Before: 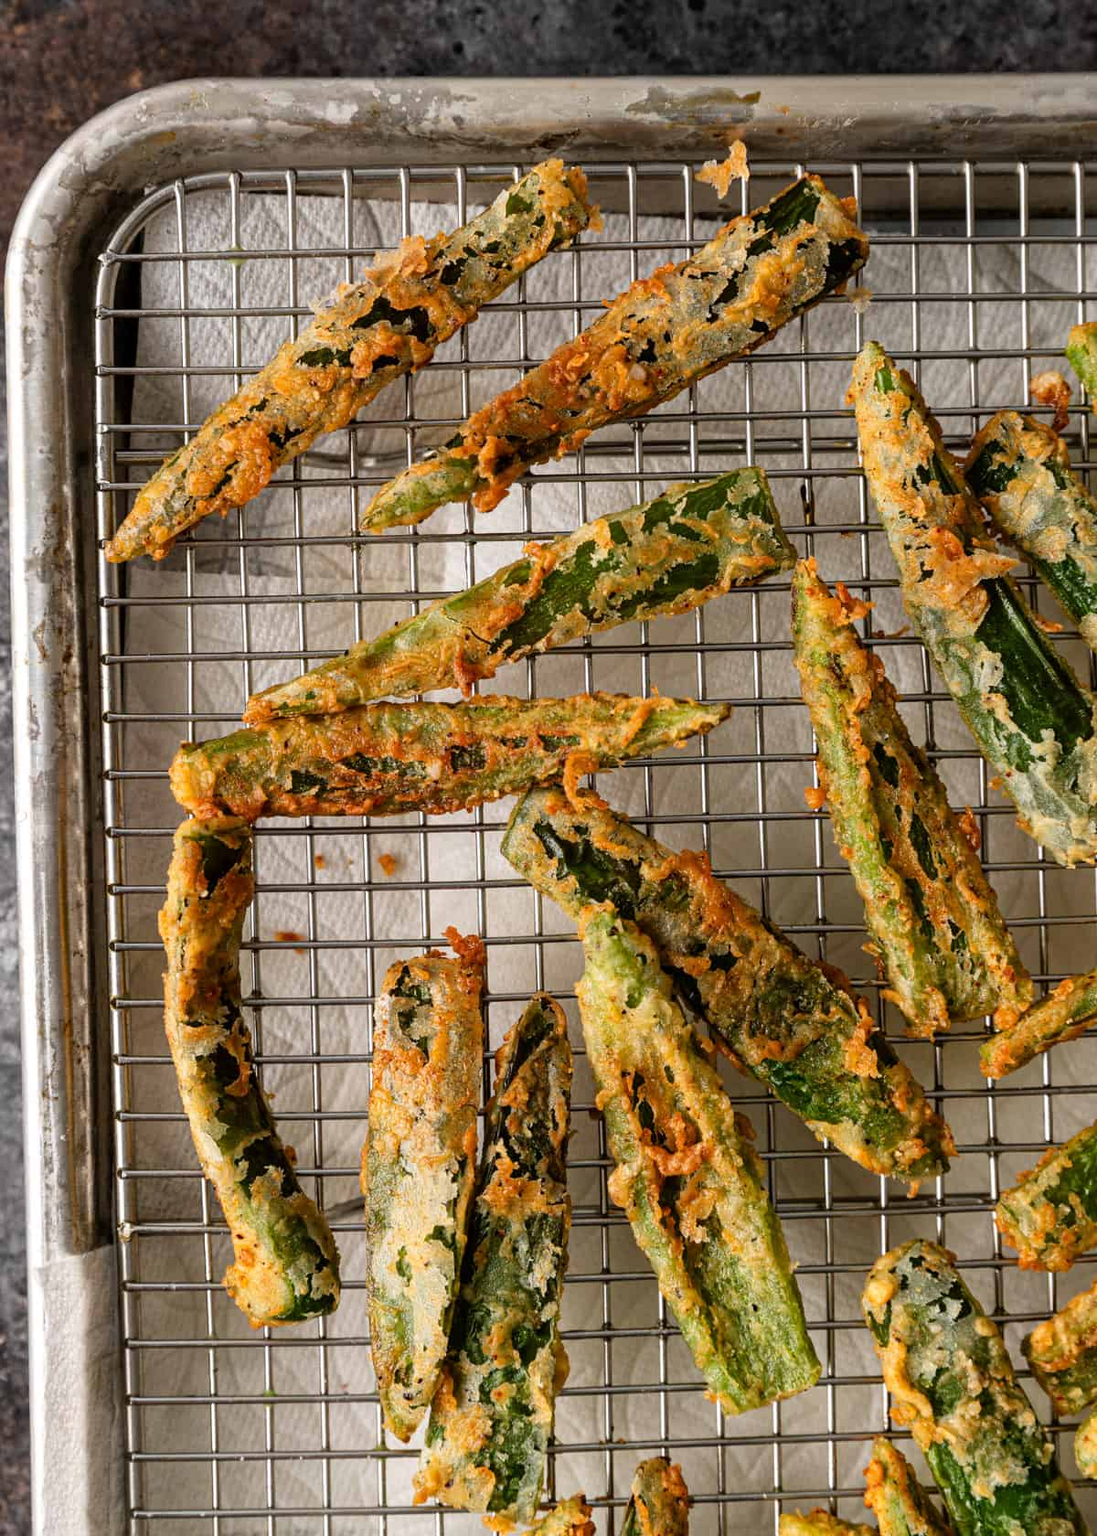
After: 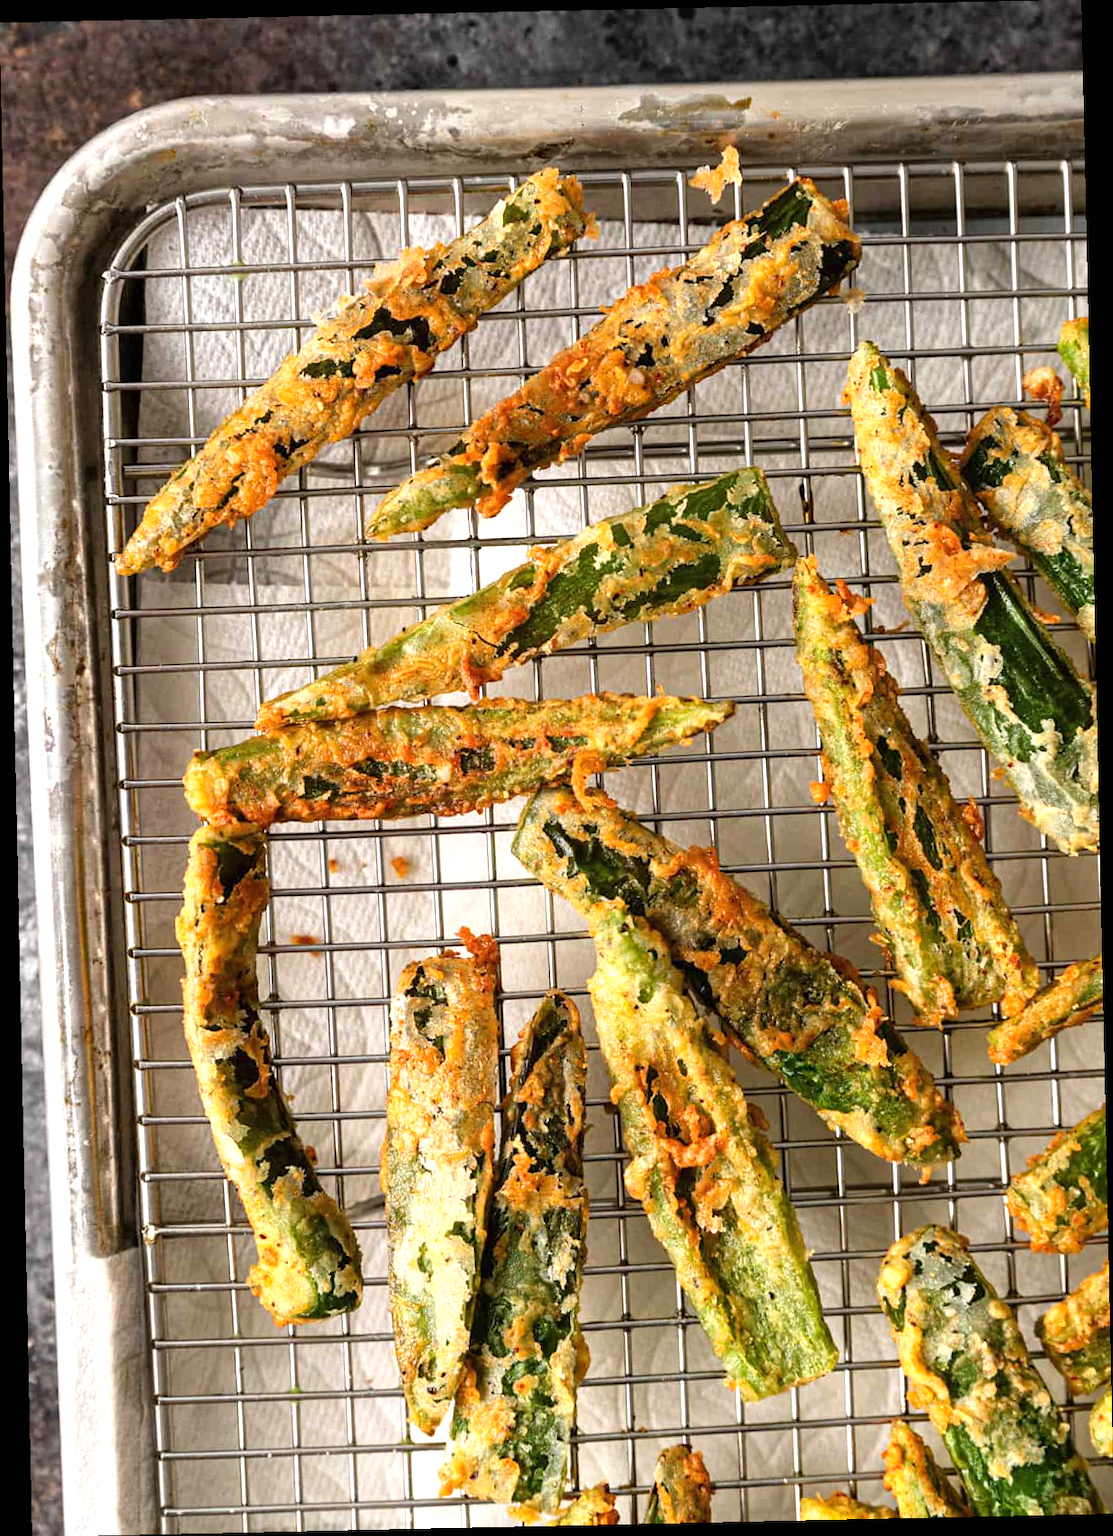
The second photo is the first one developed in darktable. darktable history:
rotate and perspective: rotation -1.24°, automatic cropping off
exposure: black level correction 0, exposure 0.7 EV, compensate exposure bias true, compensate highlight preservation false
